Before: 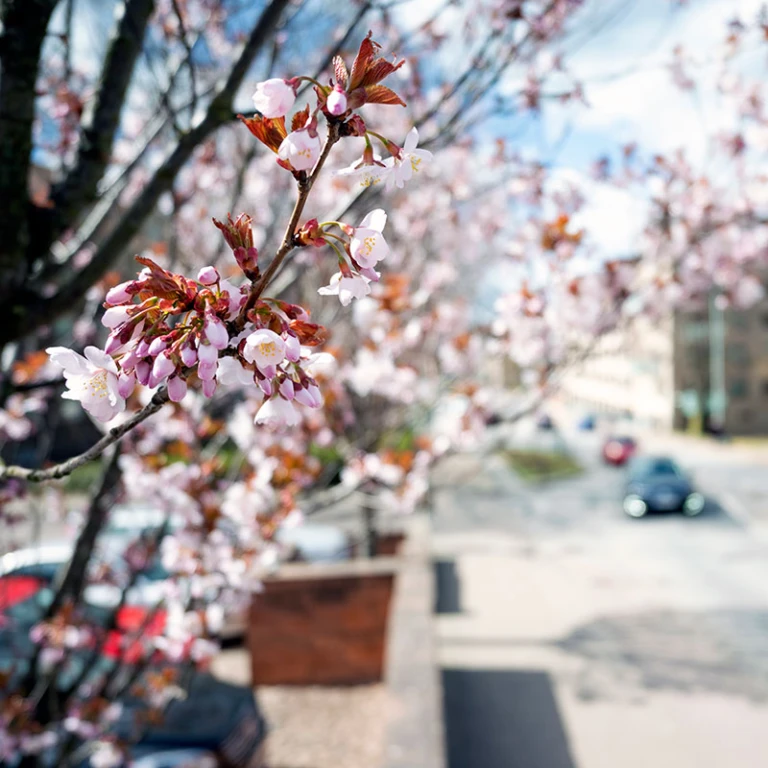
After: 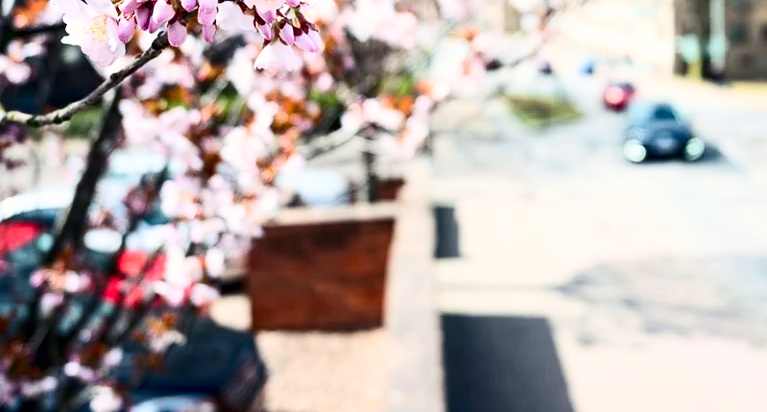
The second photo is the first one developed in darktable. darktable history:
crop and rotate: top 46.237%
contrast brightness saturation: contrast 0.4, brightness 0.1, saturation 0.21
